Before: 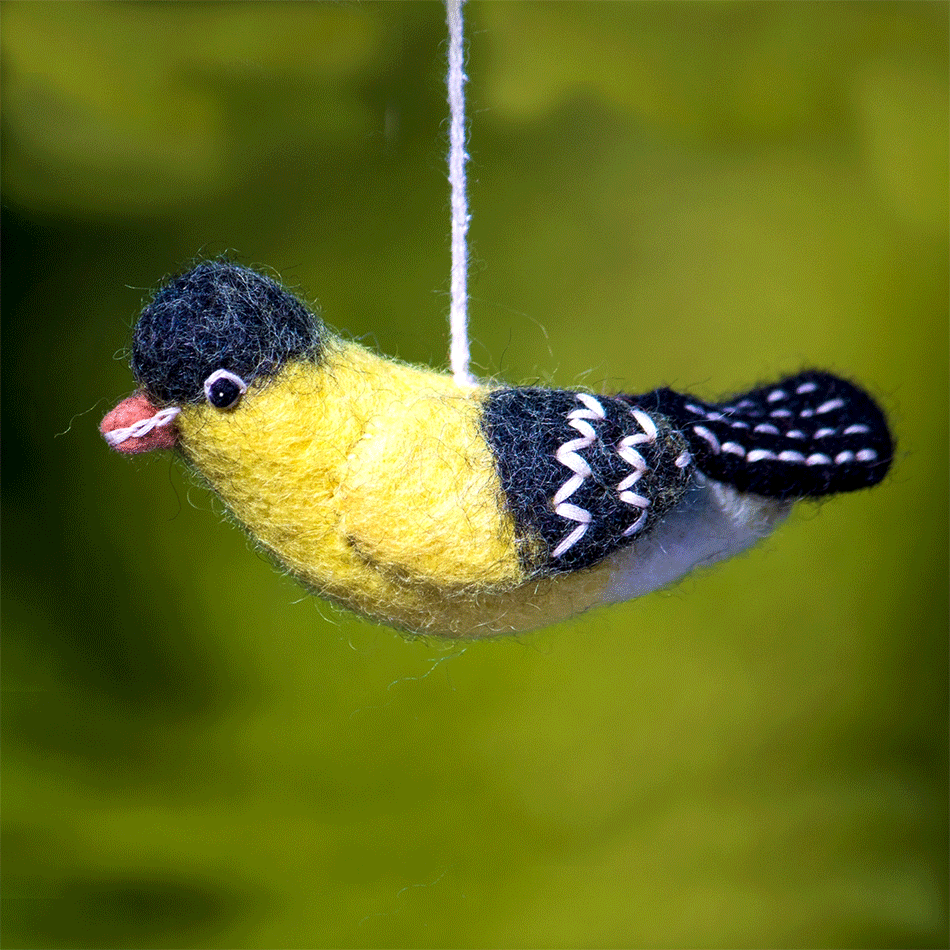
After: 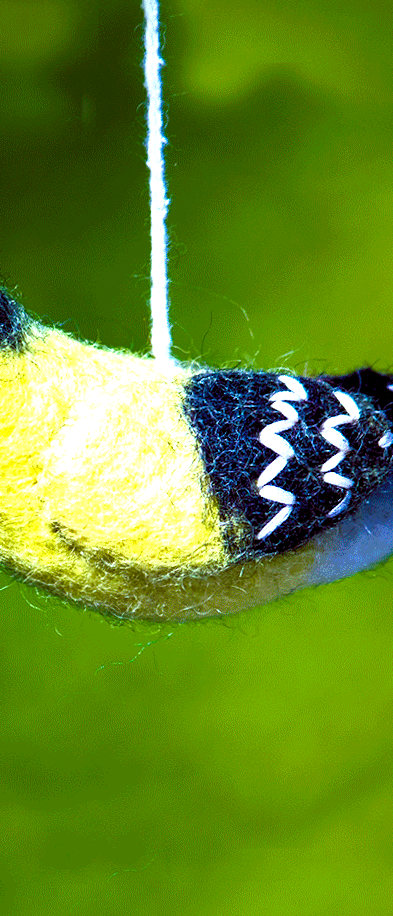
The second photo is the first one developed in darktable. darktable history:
crop: left 31.229%, right 27.105%
rotate and perspective: rotation -1°, crop left 0.011, crop right 0.989, crop top 0.025, crop bottom 0.975
color balance rgb: shadows lift › luminance -7.7%, shadows lift › chroma 2.13%, shadows lift › hue 200.79°, power › luminance -7.77%, power › chroma 2.27%, power › hue 220.69°, highlights gain › luminance 15.15%, highlights gain › chroma 4%, highlights gain › hue 209.35°, global offset › luminance -0.21%, global offset › chroma 0.27%, perceptual saturation grading › global saturation 24.42%, perceptual saturation grading › highlights -24.42%, perceptual saturation grading › mid-tones 24.42%, perceptual saturation grading › shadows 40%, perceptual brilliance grading › global brilliance -5%, perceptual brilliance grading › highlights 24.42%, perceptual brilliance grading › mid-tones 7%, perceptual brilliance grading › shadows -5%
